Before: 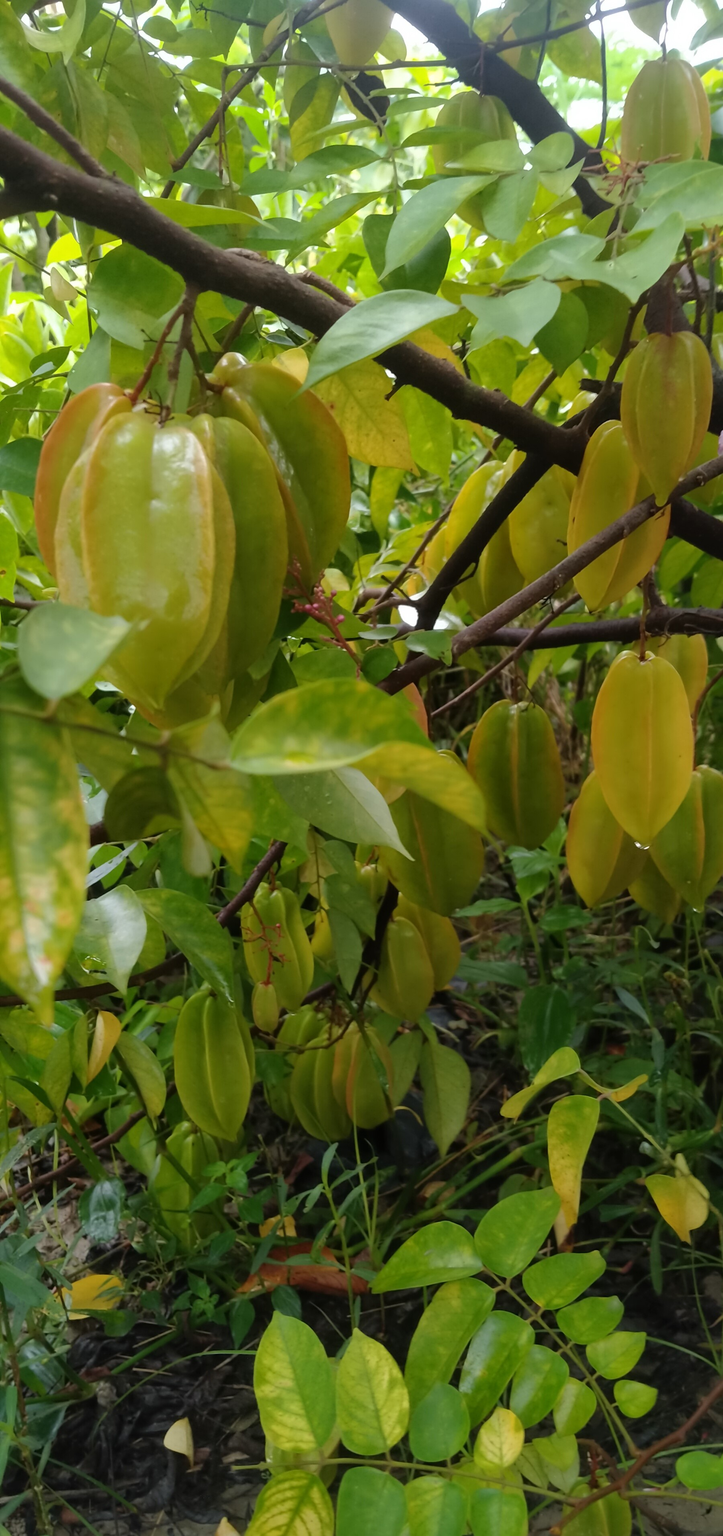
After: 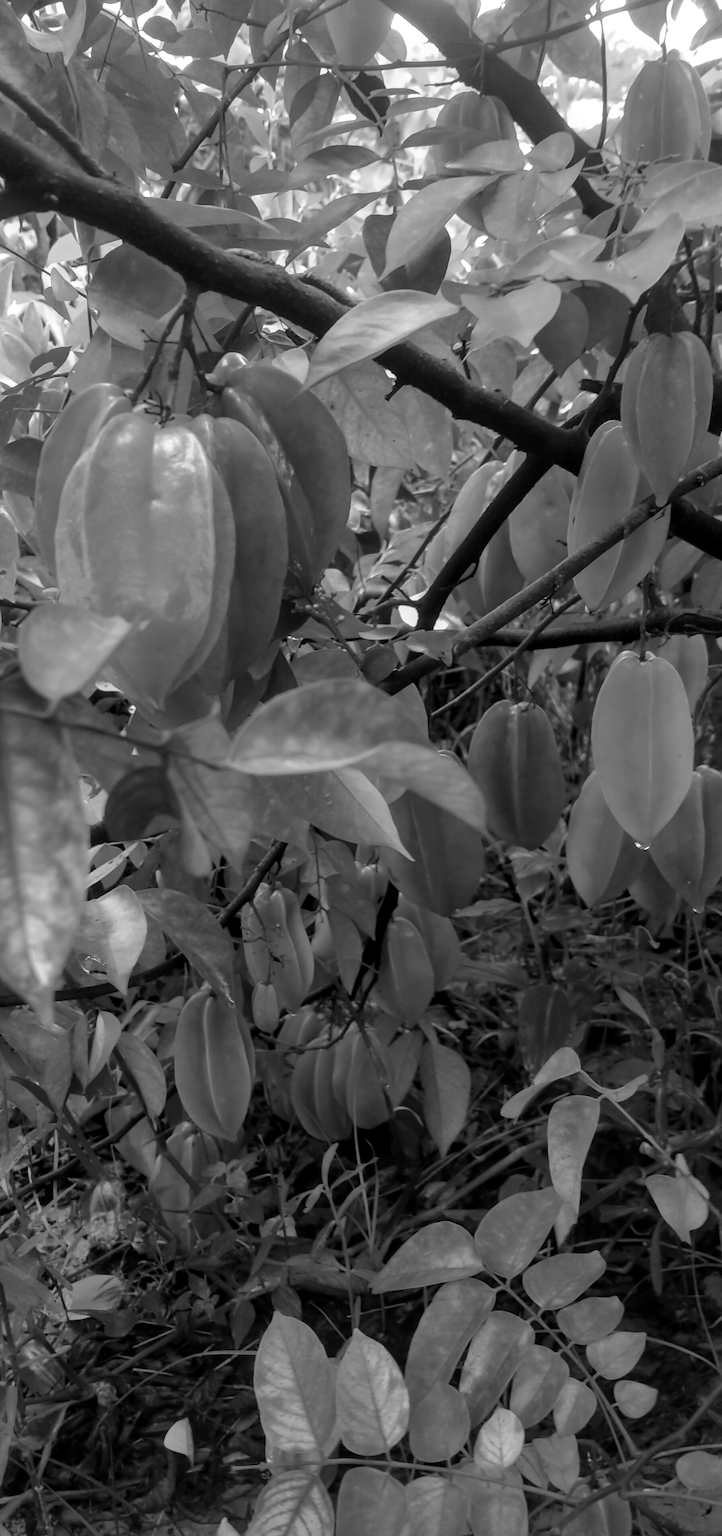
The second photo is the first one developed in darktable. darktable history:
local contrast: on, module defaults
color calibration: output gray [0.267, 0.423, 0.261, 0], gray › normalize channels true, illuminant same as pipeline (D50), adaptation XYZ, x 0.345, y 0.358, temperature 5008.63 K, gamut compression 0.016
